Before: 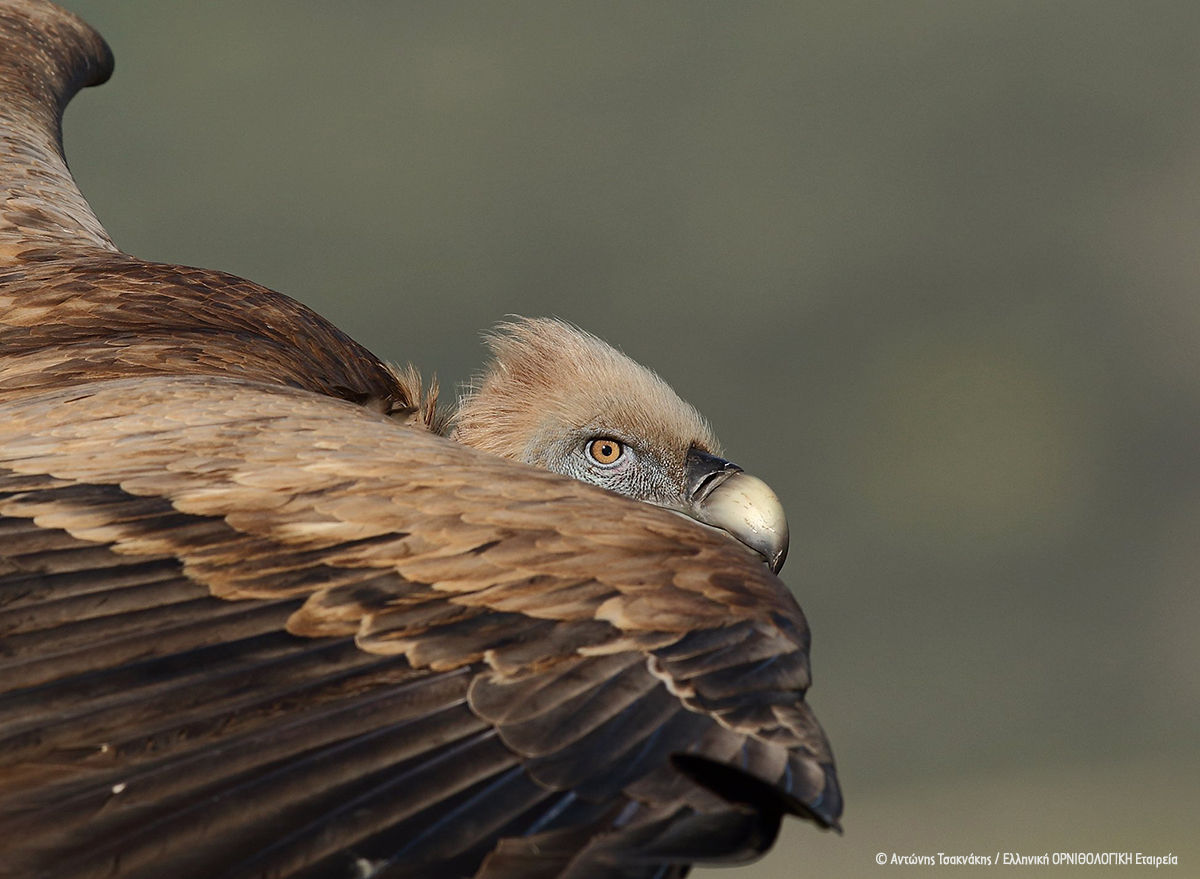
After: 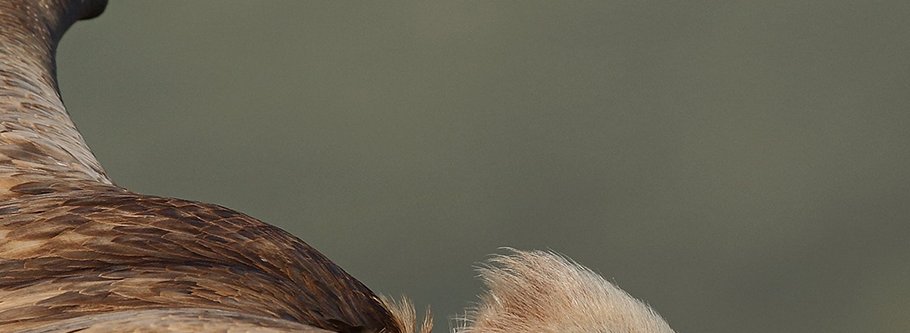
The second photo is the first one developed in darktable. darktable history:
crop: left 0.543%, top 7.644%, right 23.54%, bottom 54.448%
